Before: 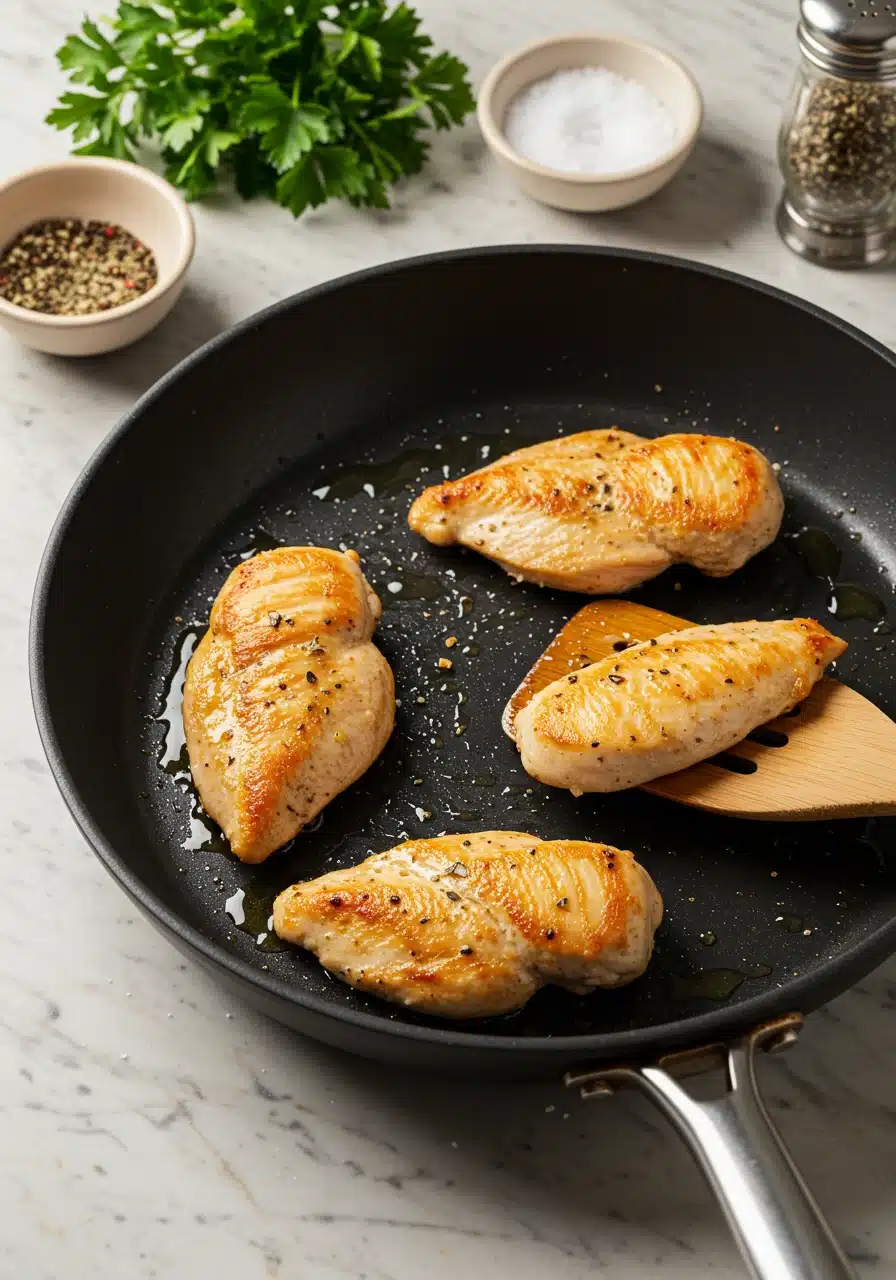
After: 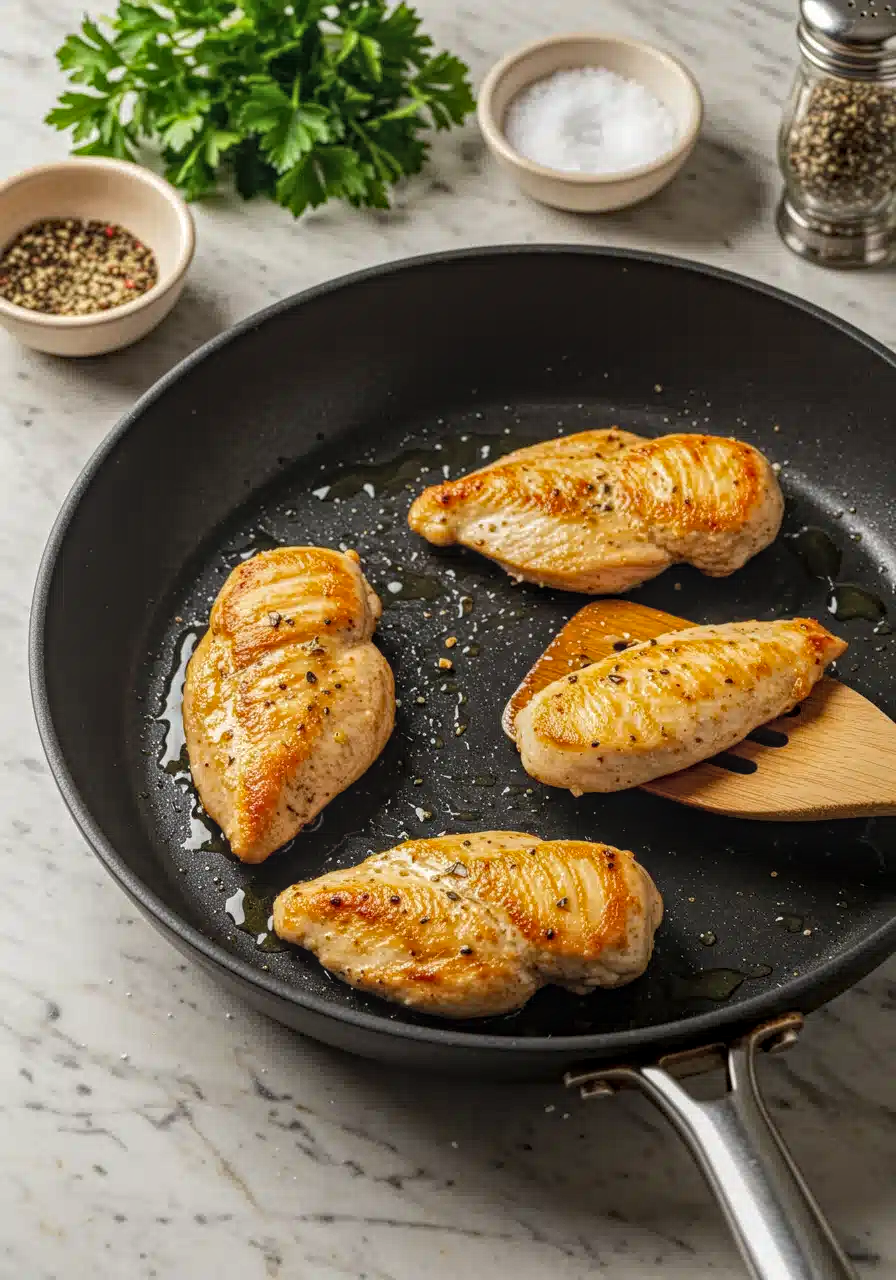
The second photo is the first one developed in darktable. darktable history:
haze removal: adaptive false
local contrast: highlights 74%, shadows 55%, detail 177%, midtone range 0.205
